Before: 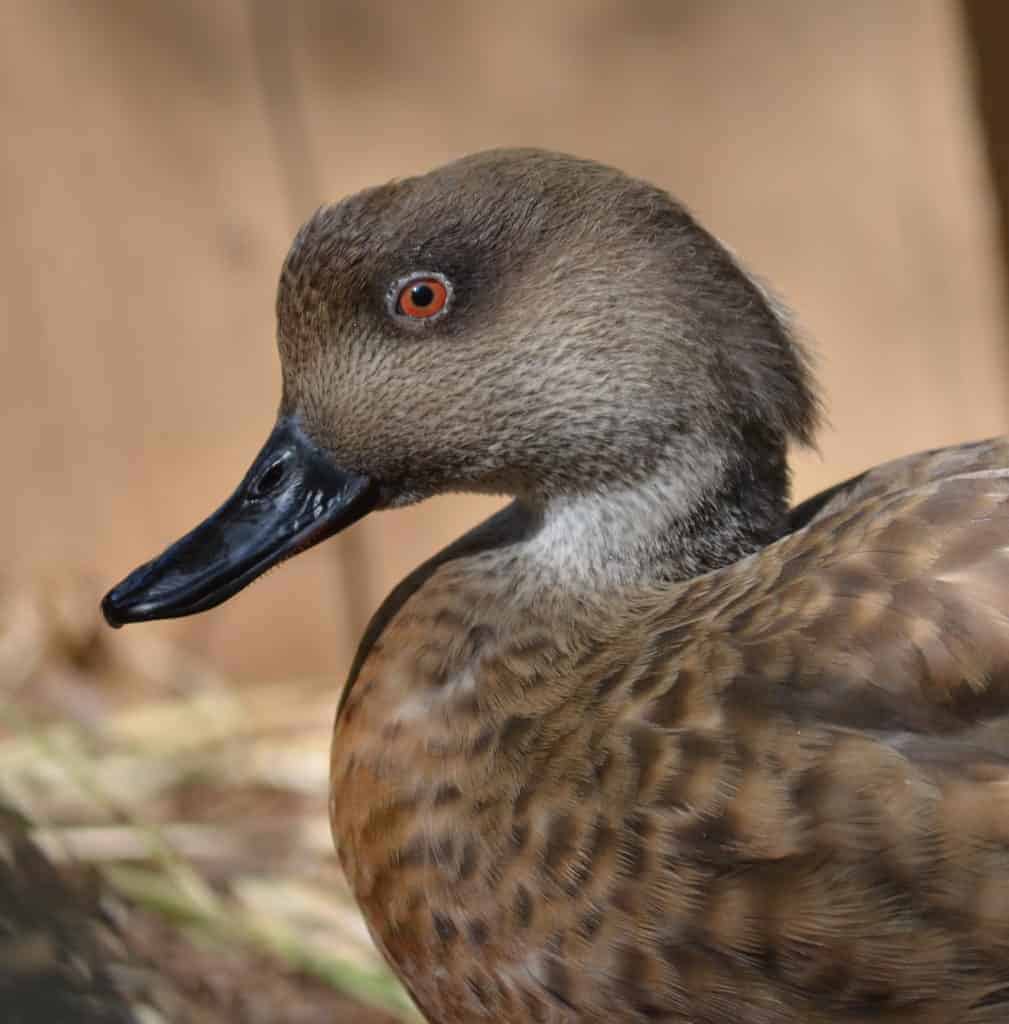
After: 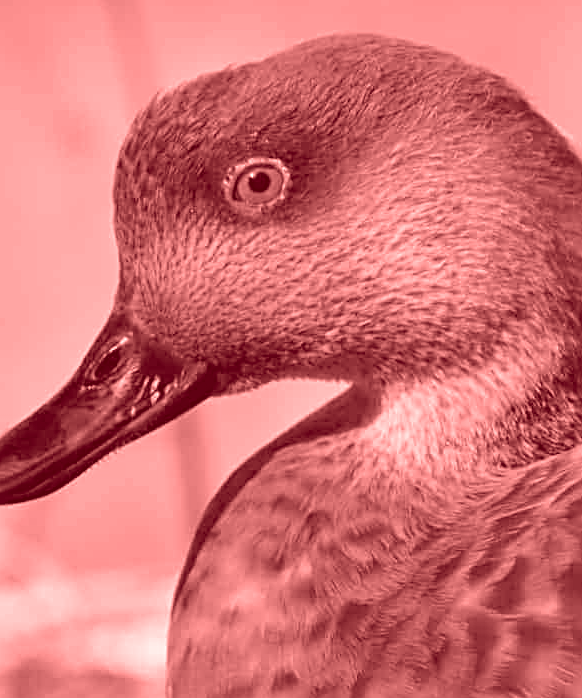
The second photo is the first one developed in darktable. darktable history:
crop: left 16.202%, top 11.208%, right 26.045%, bottom 20.557%
sharpen: radius 3.119
color zones: curves: ch1 [(0, 0.523) (0.143, 0.545) (0.286, 0.52) (0.429, 0.506) (0.571, 0.503) (0.714, 0.503) (0.857, 0.508) (1, 0.523)]
colorize: saturation 60%, source mix 100%
